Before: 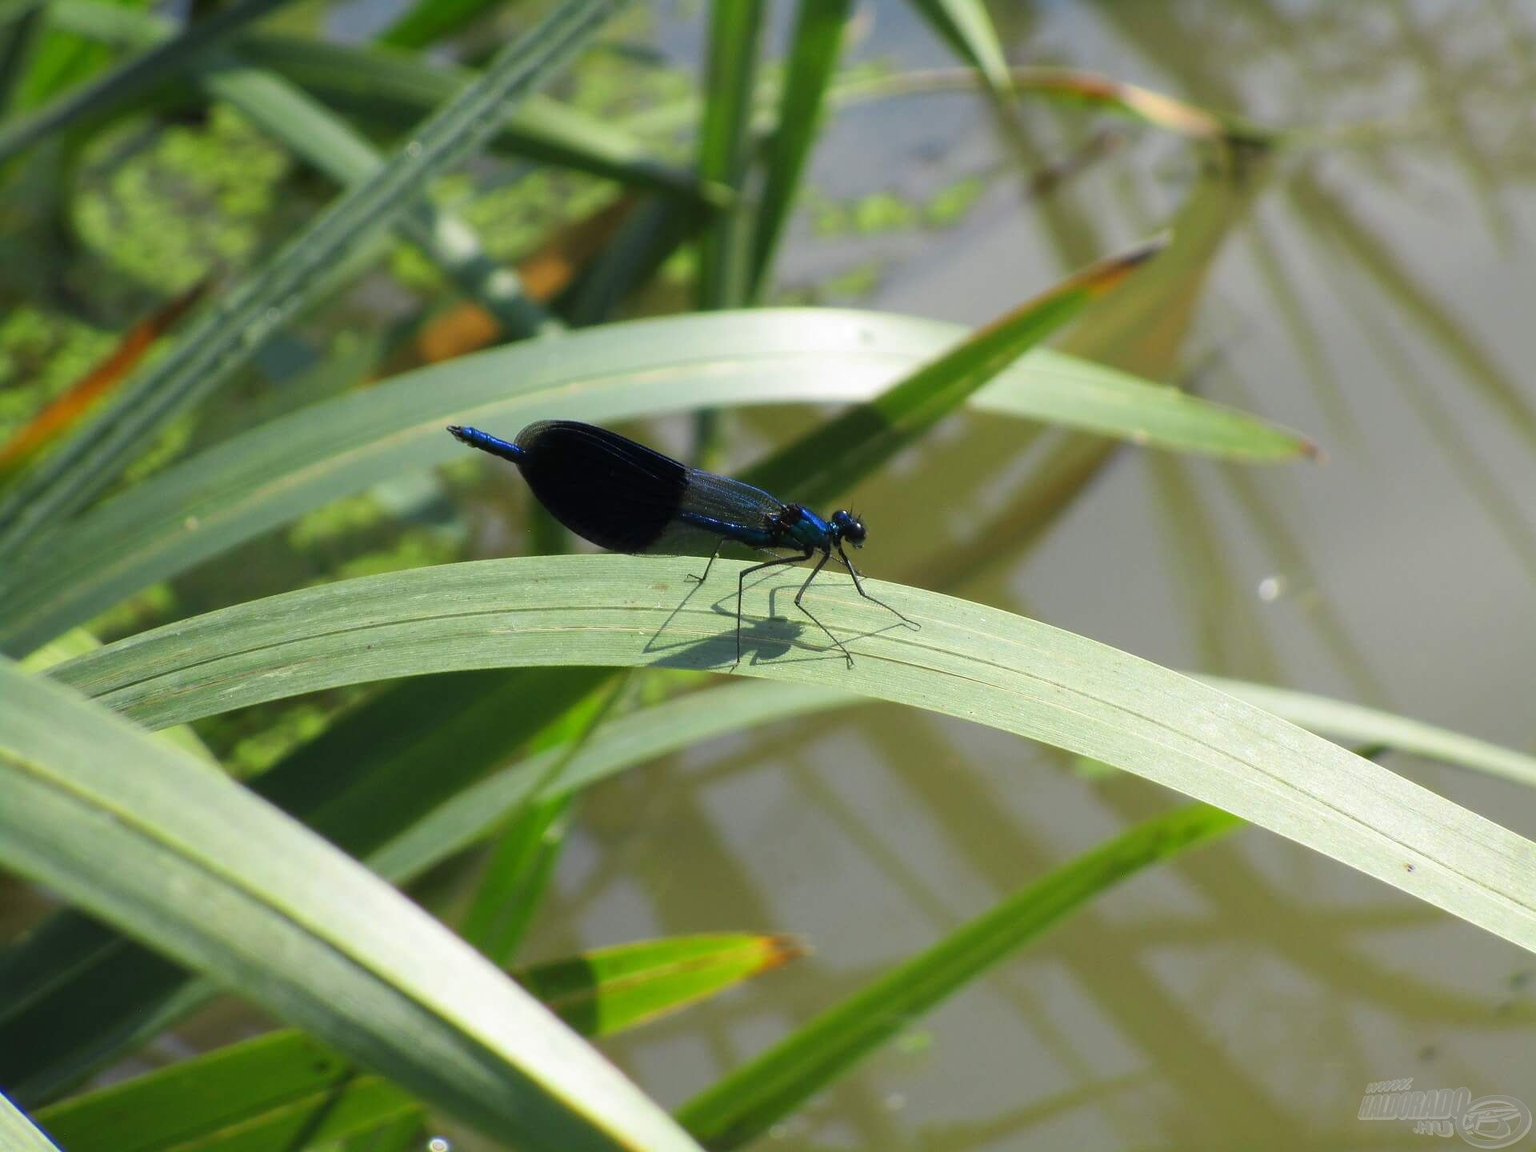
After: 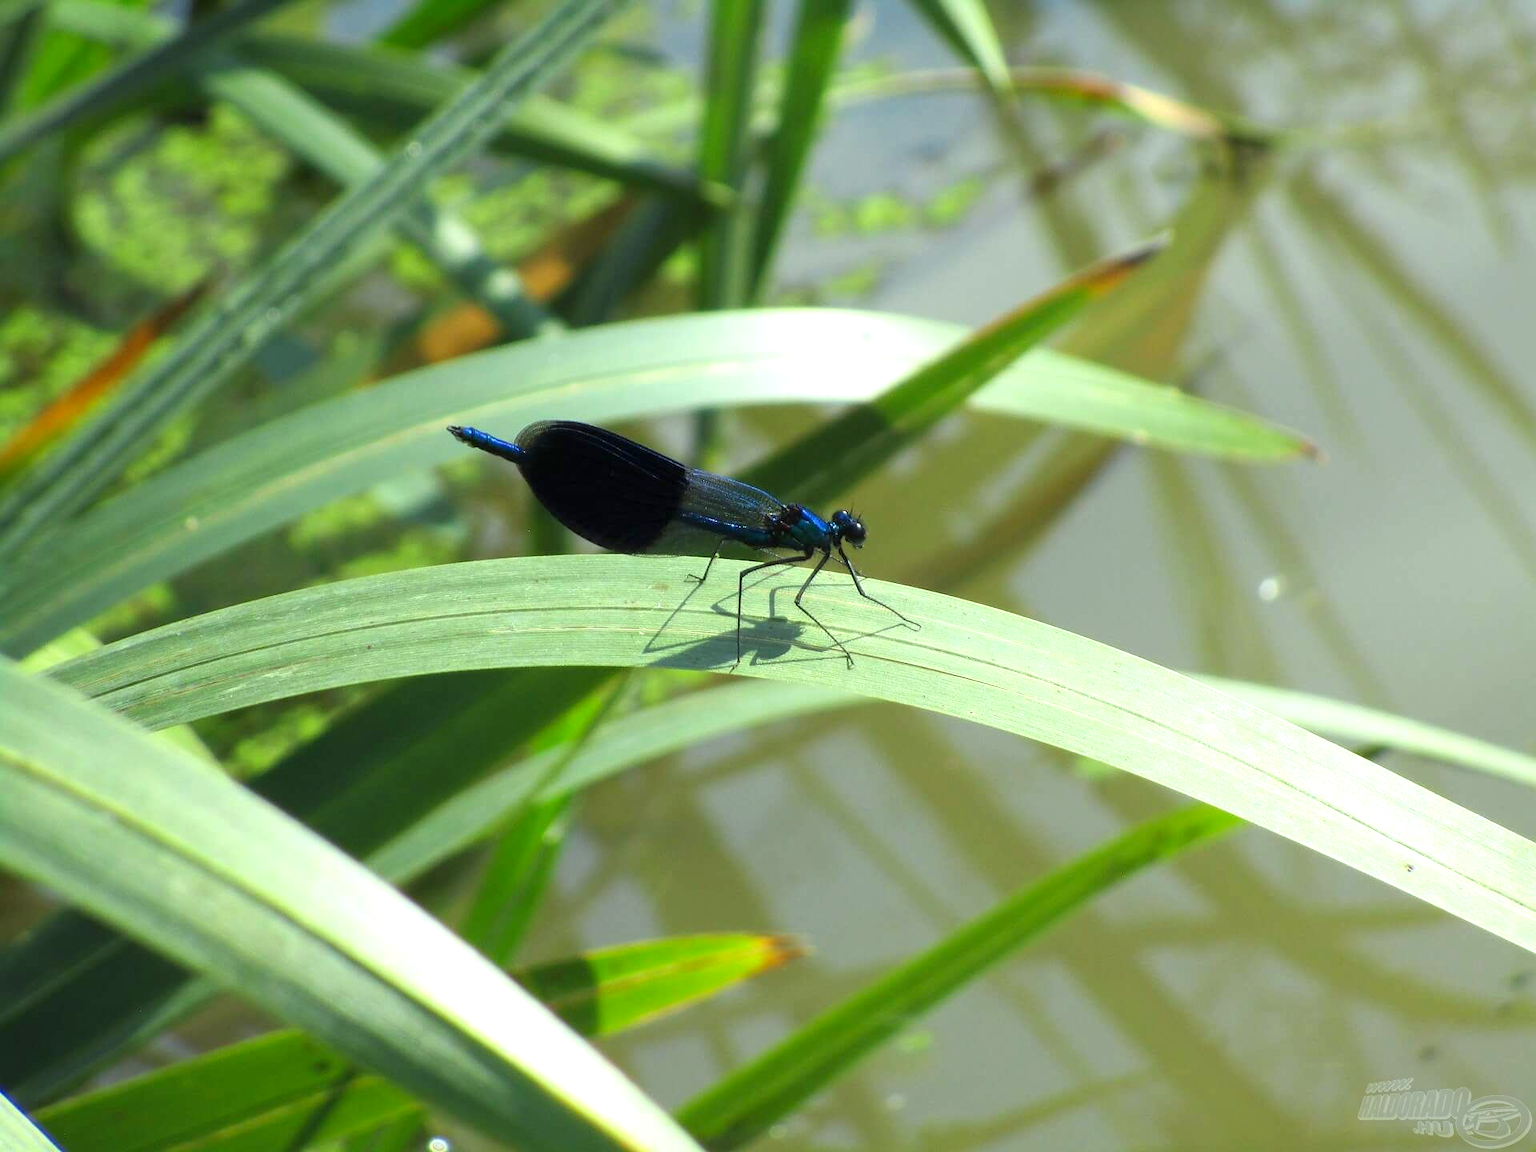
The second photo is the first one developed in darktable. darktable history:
exposure: black level correction 0.001, exposure 0.499 EV, compensate highlight preservation false
color correction: highlights a* -8.54, highlights b* 3.05
